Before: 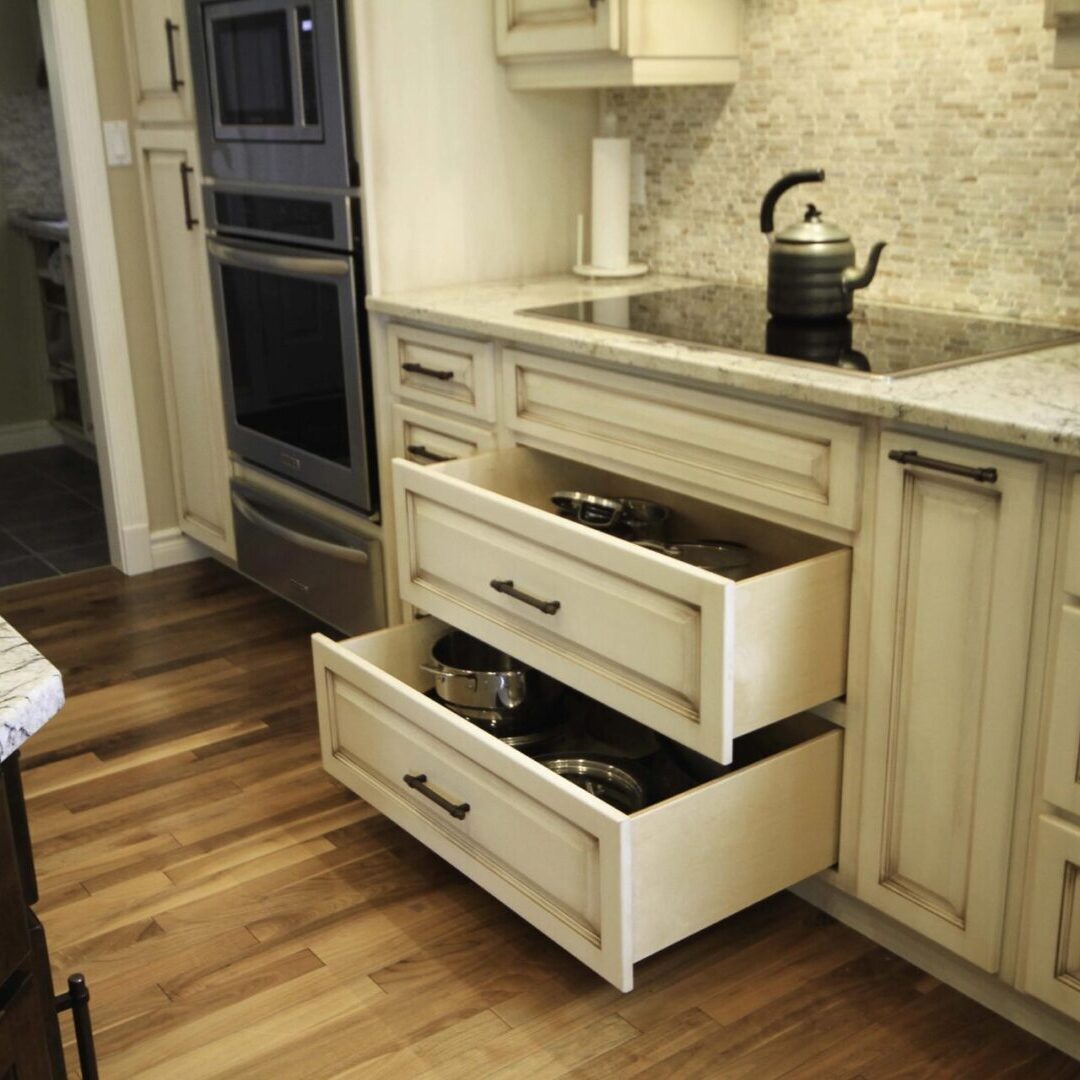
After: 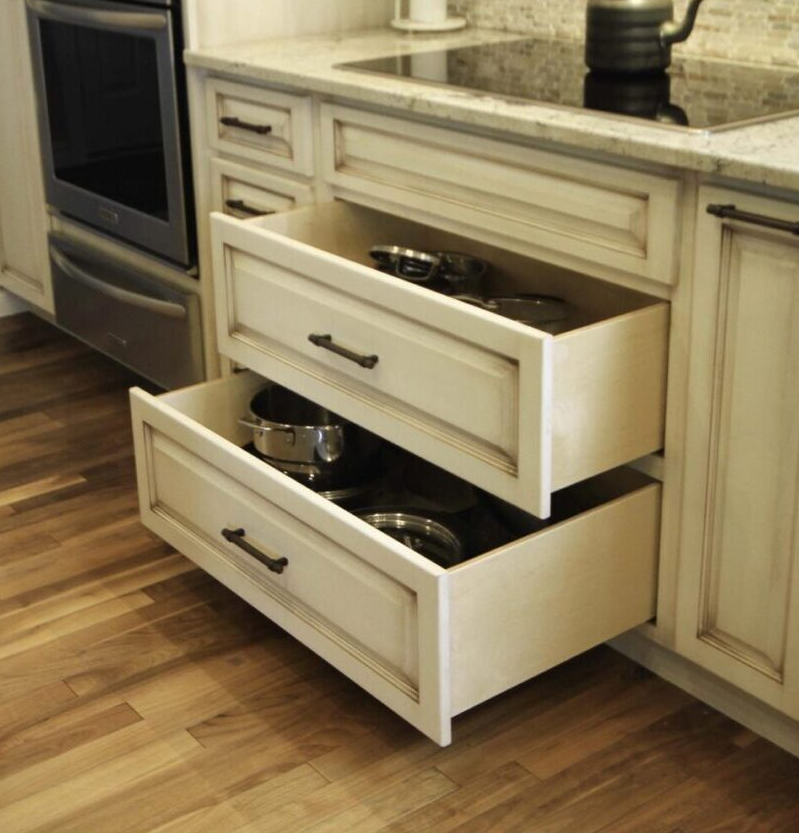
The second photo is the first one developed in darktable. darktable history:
shadows and highlights: shadows 35, highlights -35, soften with gaussian
crop: left 16.871%, top 22.857%, right 9.116%
